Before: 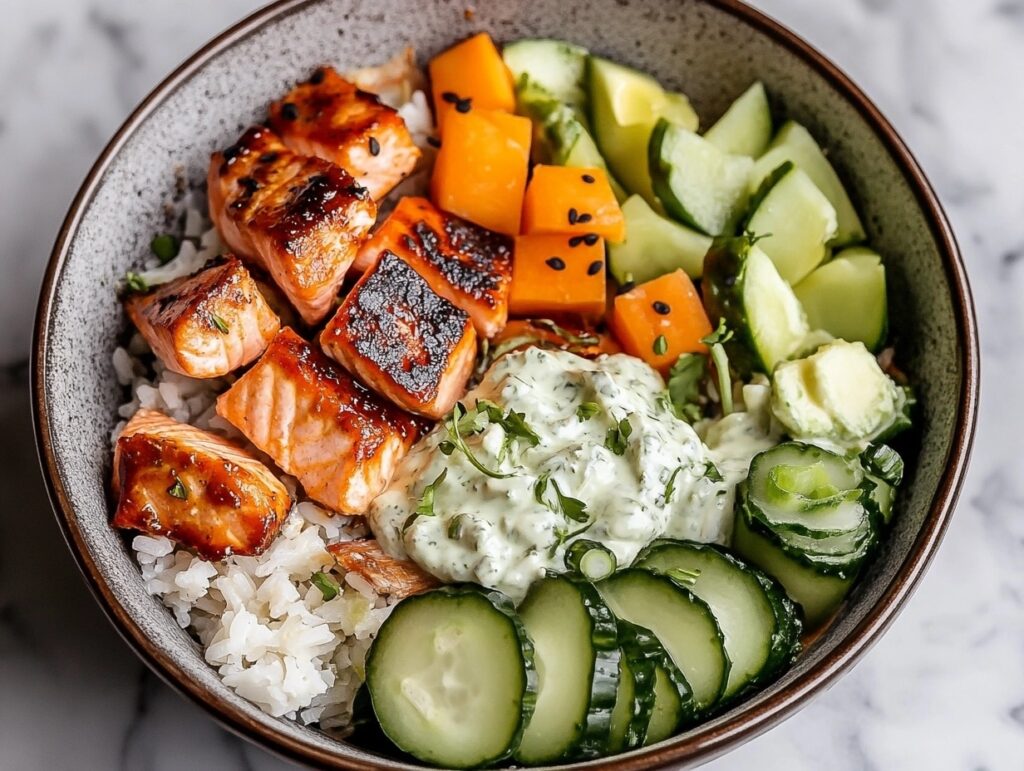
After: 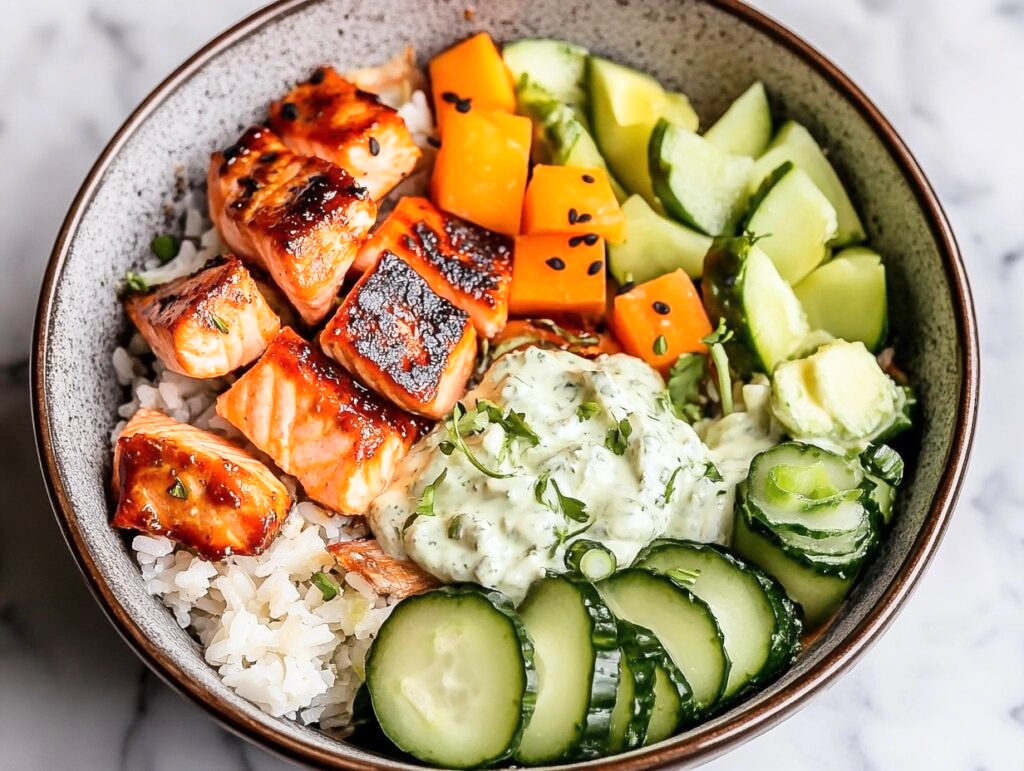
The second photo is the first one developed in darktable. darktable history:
exposure: compensate highlight preservation false
base curve: curves: ch0 [(0, 0) (0.204, 0.334) (0.55, 0.733) (1, 1)]
